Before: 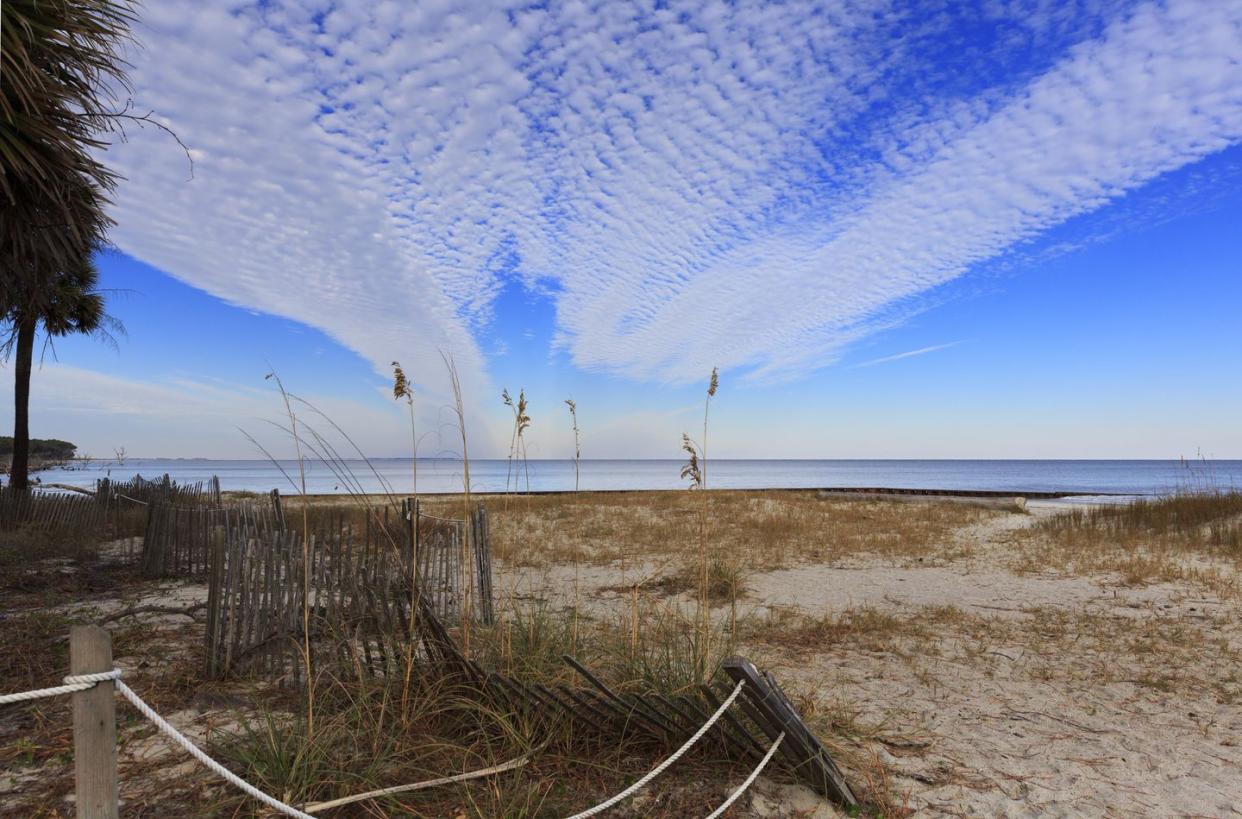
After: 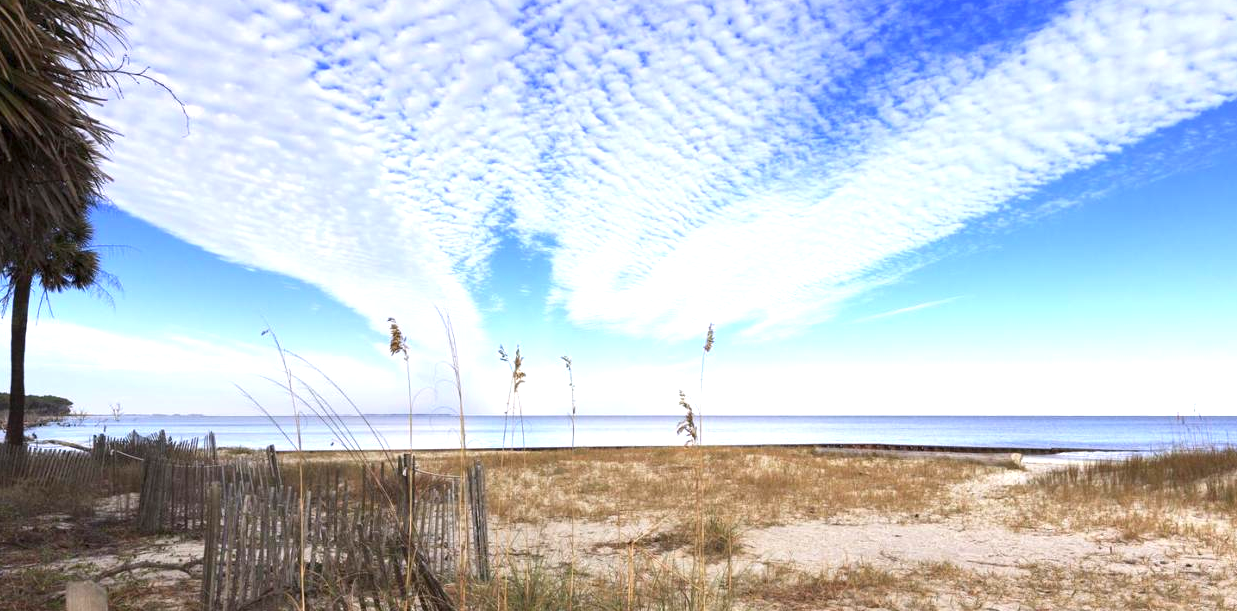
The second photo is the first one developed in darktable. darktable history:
white balance: red 1.004, blue 1.024
crop: left 0.387%, top 5.469%, bottom 19.809%
exposure: exposure 1.15 EV, compensate highlight preservation false
